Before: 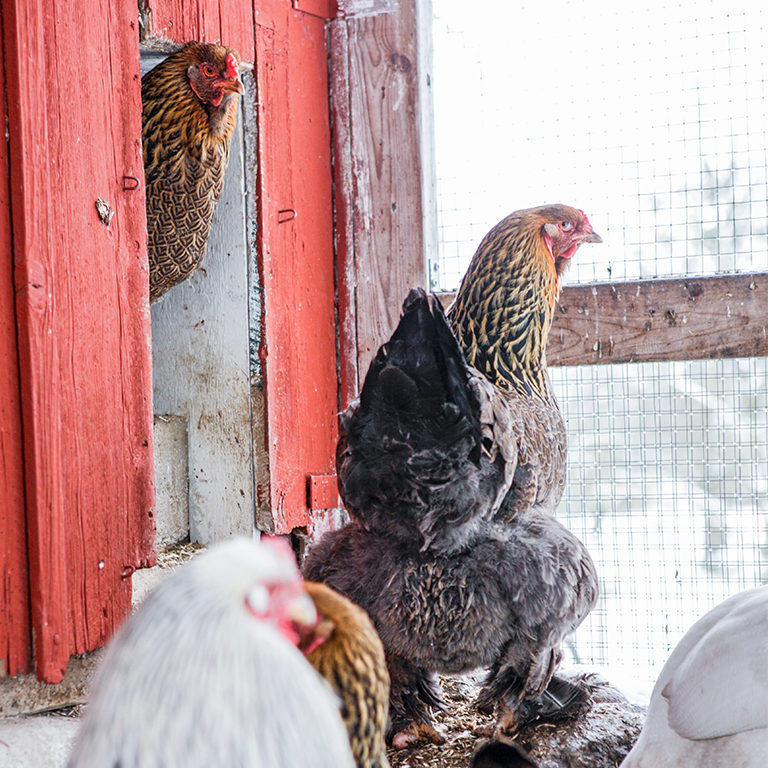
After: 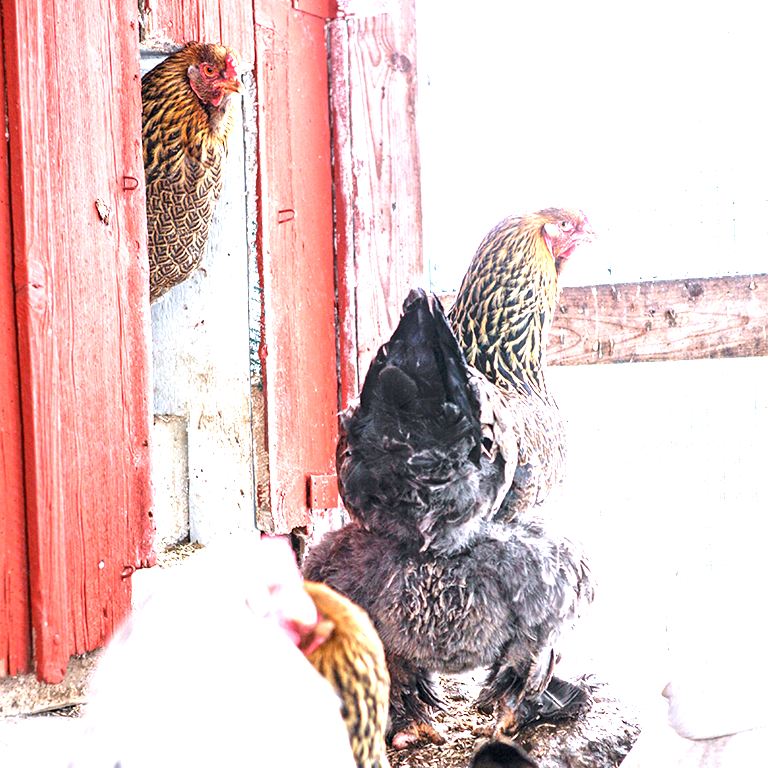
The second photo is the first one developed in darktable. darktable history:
exposure: black level correction 0, exposure 1.51 EV, compensate highlight preservation false
